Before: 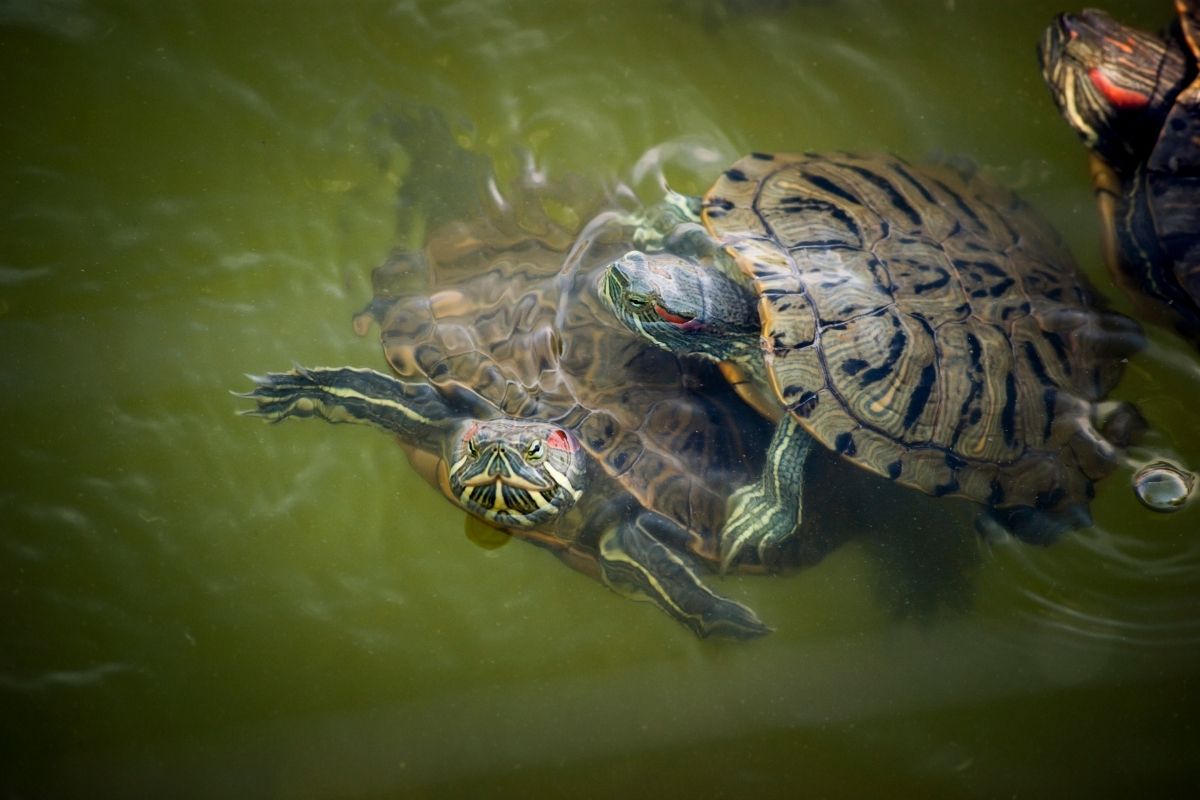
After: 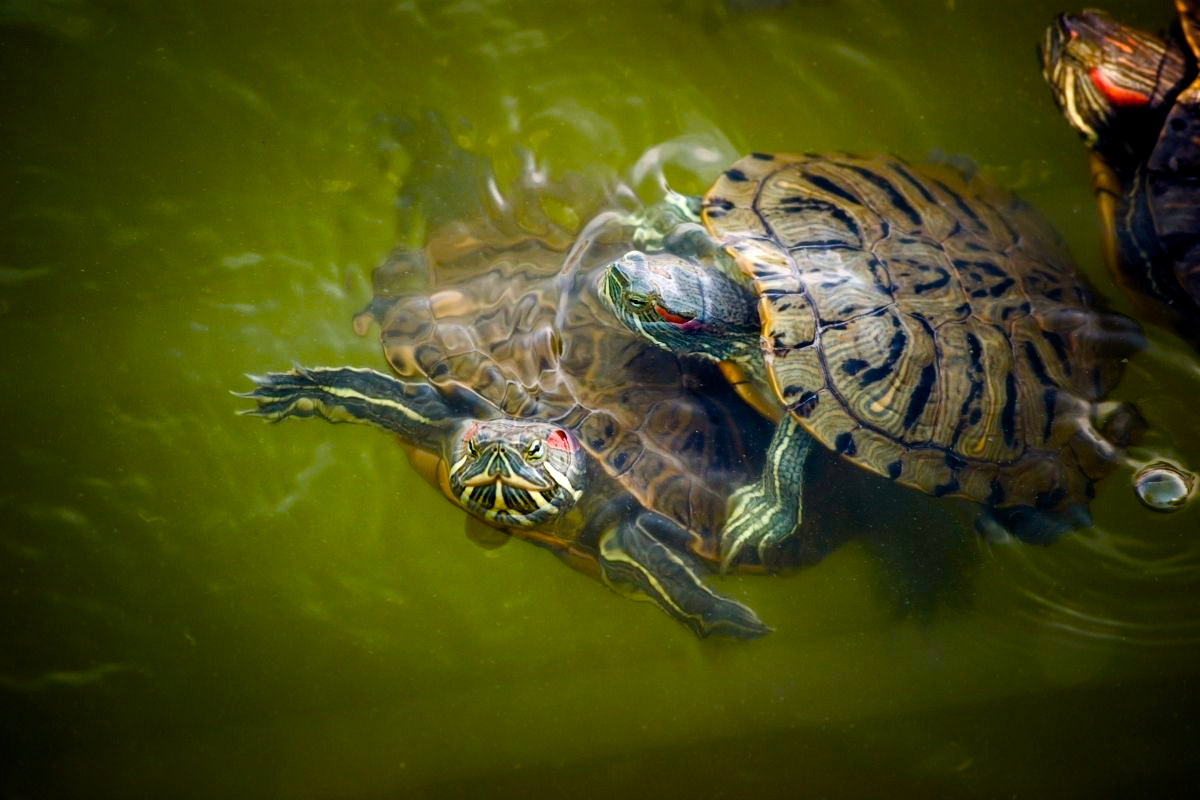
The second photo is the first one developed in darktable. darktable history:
base curve: curves: ch0 [(0, 0) (0.283, 0.295) (1, 1)], preserve colors none
color balance rgb: shadows lift › chroma 2.015%, shadows lift › hue 50.69°, linear chroma grading › global chroma 15.172%, perceptual saturation grading › global saturation 20%, perceptual saturation grading › highlights -24.957%, perceptual saturation grading › shadows 50.324%, contrast 15.465%
